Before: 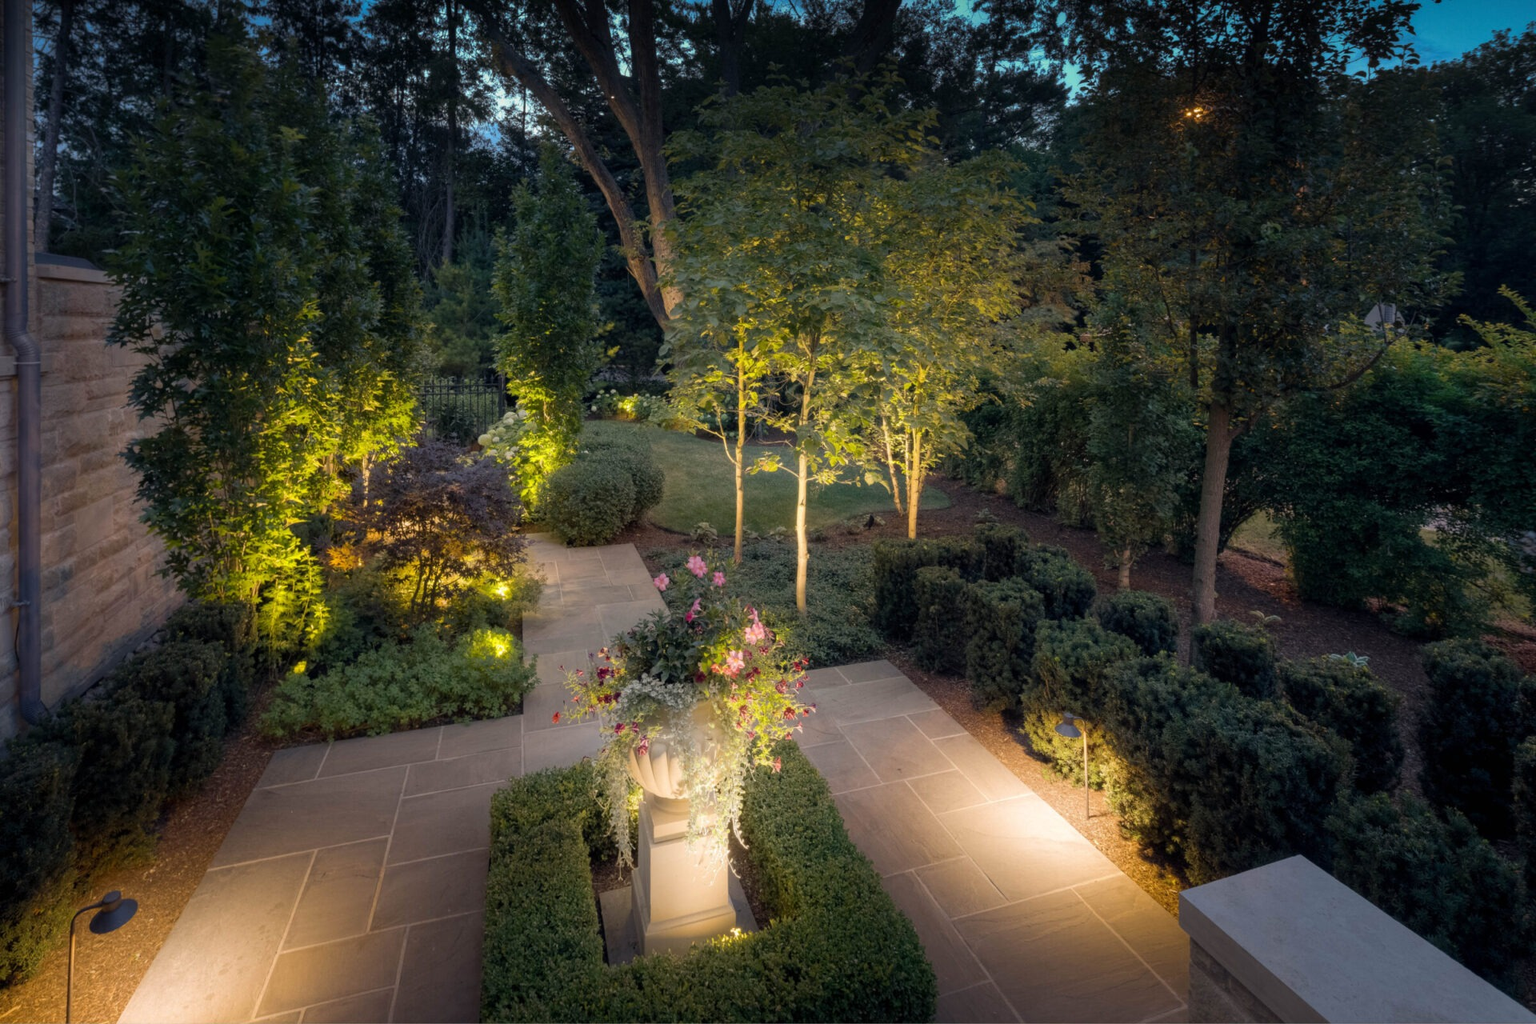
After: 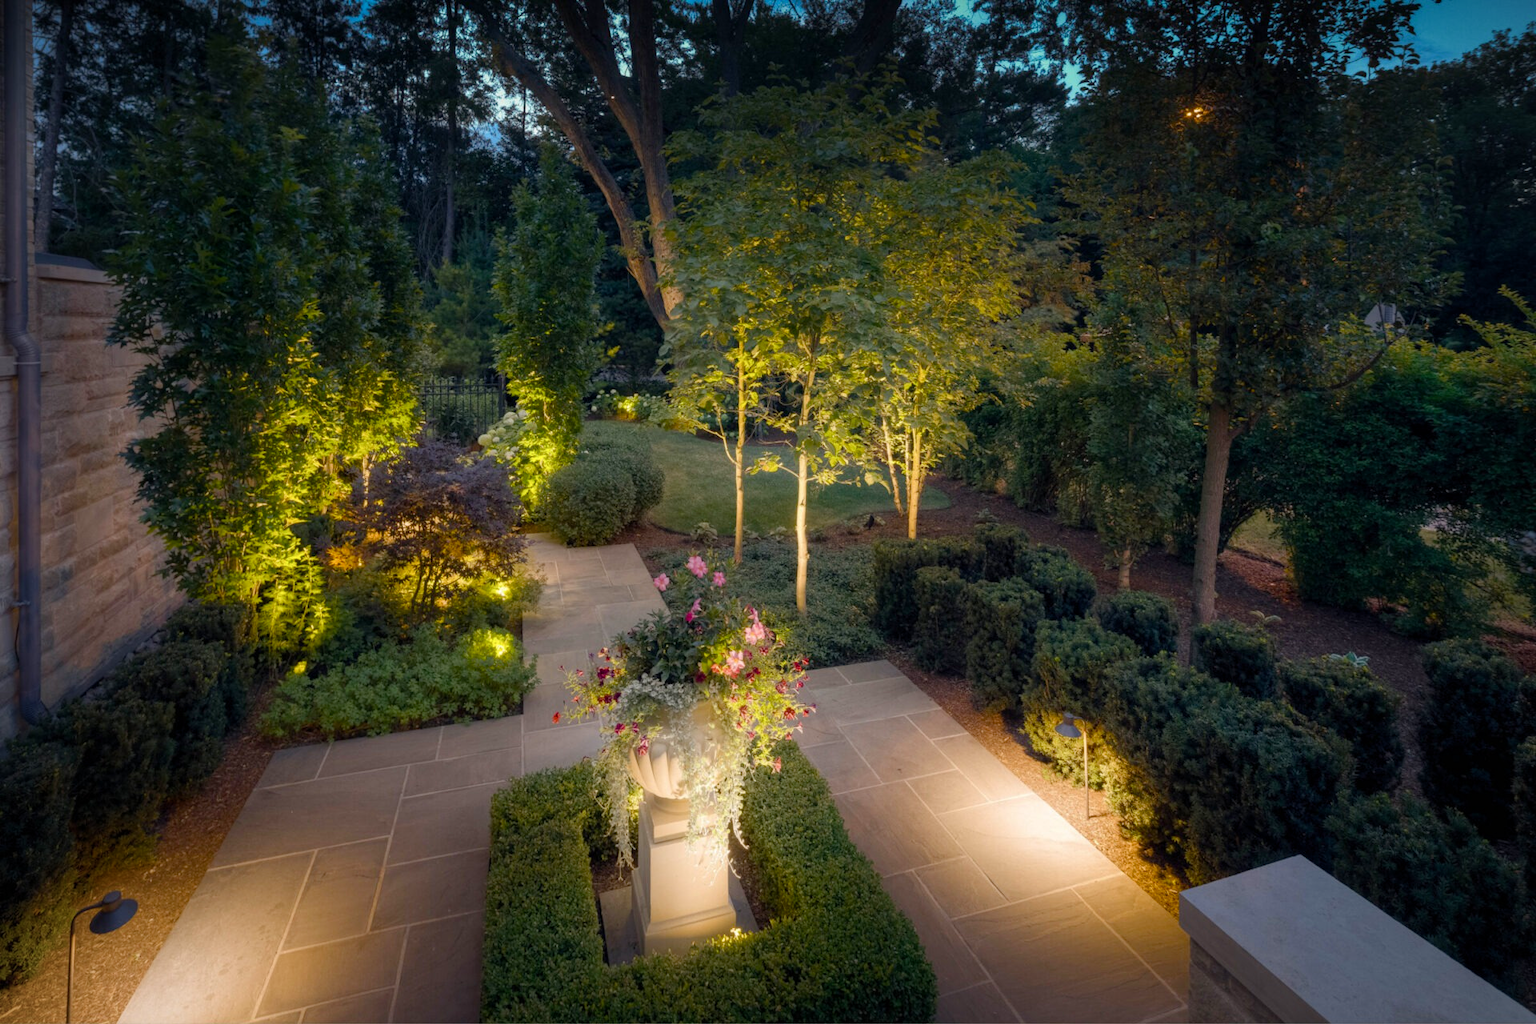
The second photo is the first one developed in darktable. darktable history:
color balance rgb: perceptual saturation grading › global saturation 20%, perceptual saturation grading › highlights -24.805%, perceptual saturation grading › shadows 24.589%
vignetting: fall-off radius 60.93%, brightness -0.411, saturation -0.3
